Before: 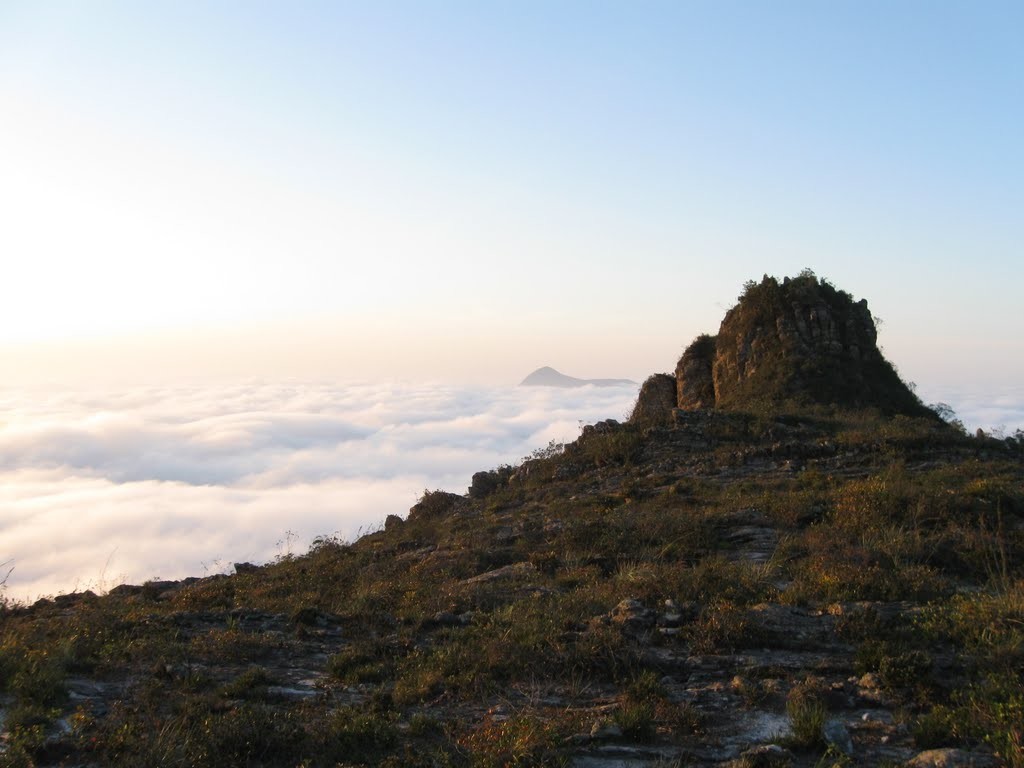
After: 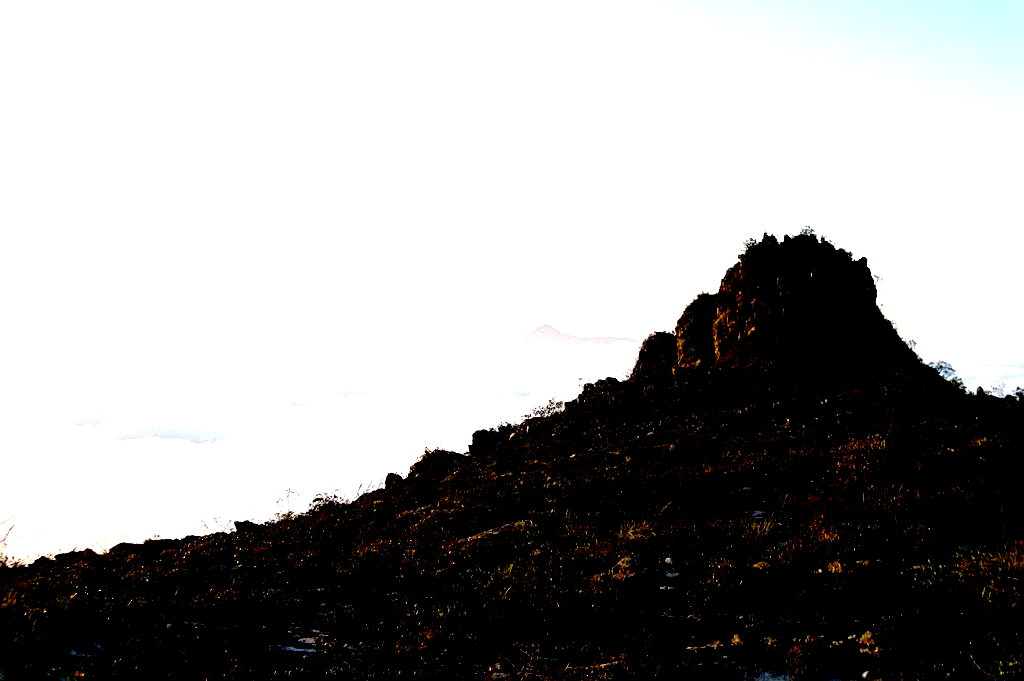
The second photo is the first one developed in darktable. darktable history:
crop and rotate: top 5.513%, bottom 5.776%
sharpen: on, module defaults
velvia: strength 16.33%
exposure: black level correction 0.056, exposure -0.035 EV, compensate exposure bias true, compensate highlight preservation false
tone equalizer: -8 EV -1.07 EV, -7 EV -0.975 EV, -6 EV -0.833 EV, -5 EV -0.598 EV, -3 EV 0.608 EV, -2 EV 0.87 EV, -1 EV 0.99 EV, +0 EV 1.08 EV
